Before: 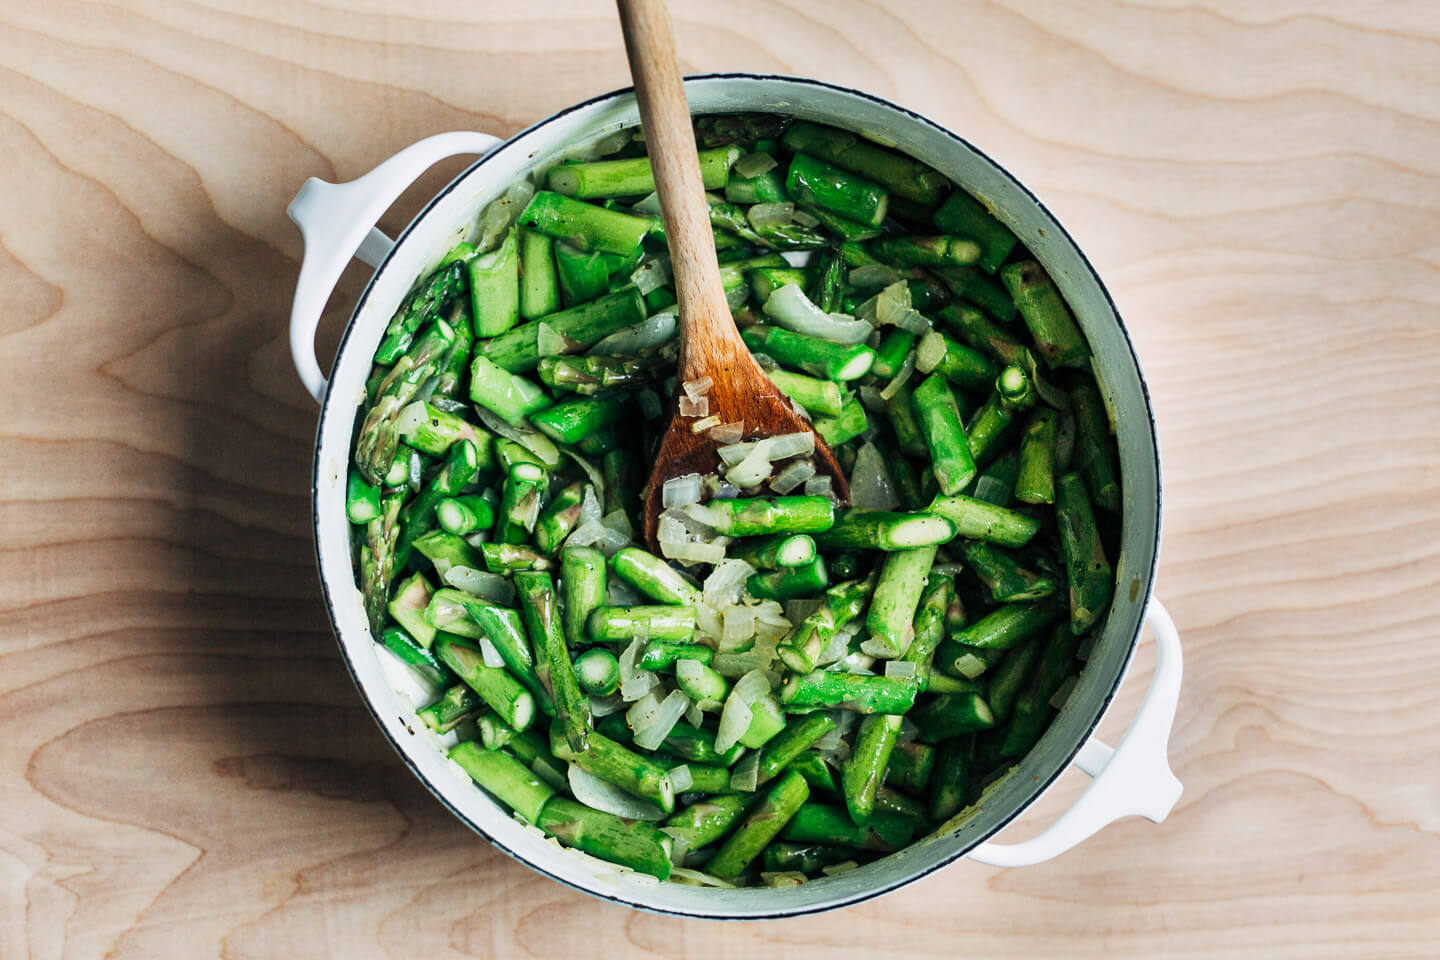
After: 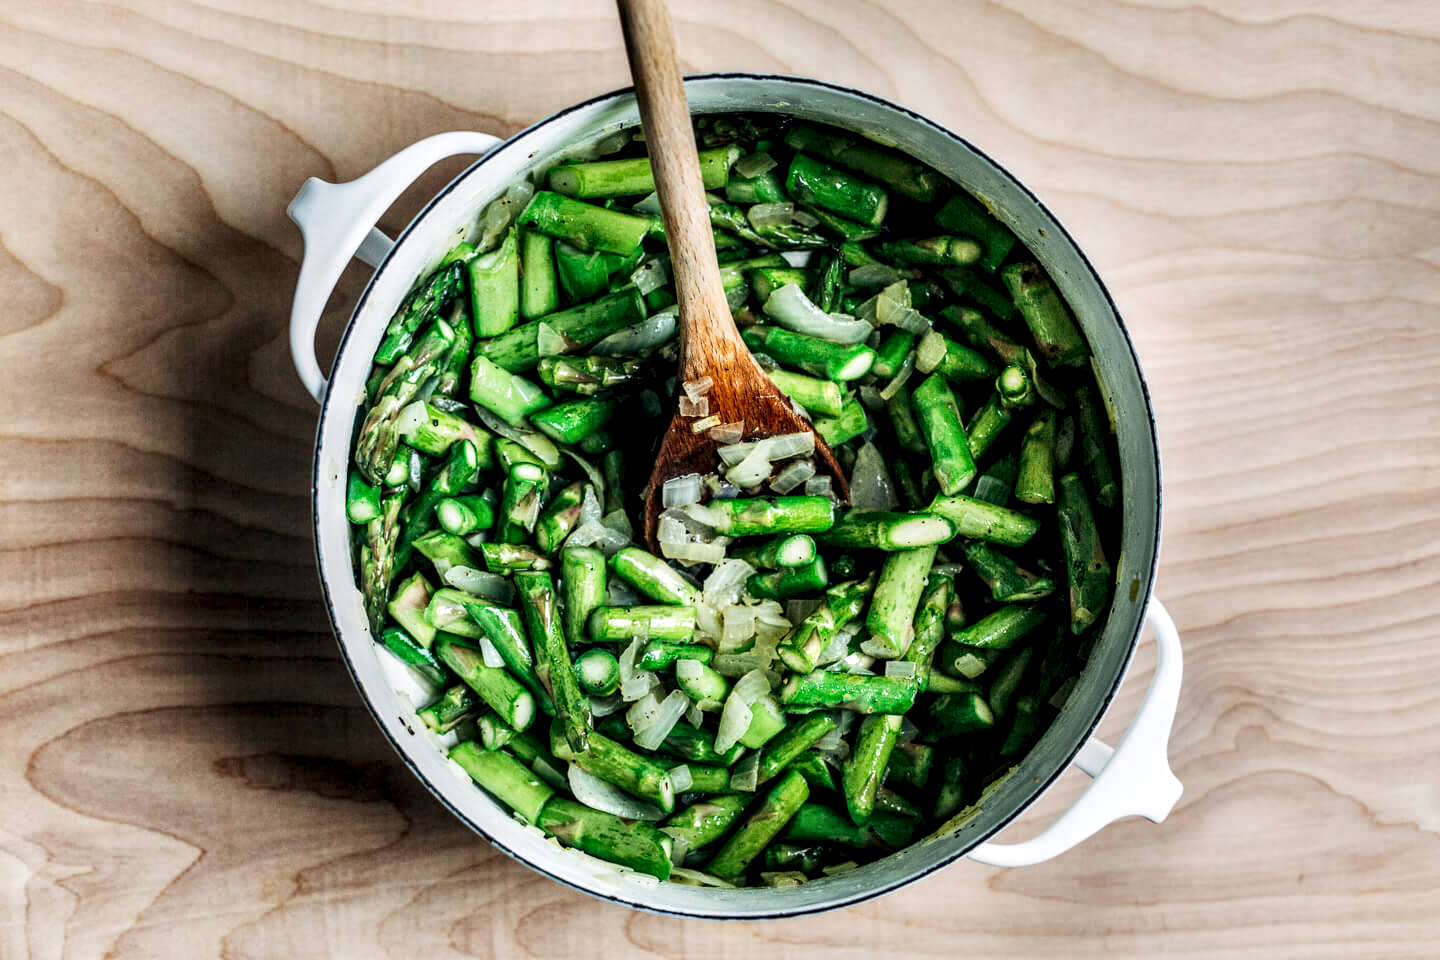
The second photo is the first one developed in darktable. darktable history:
base curve: preserve colors none
local contrast: highlights 22%, shadows 71%, detail 170%
